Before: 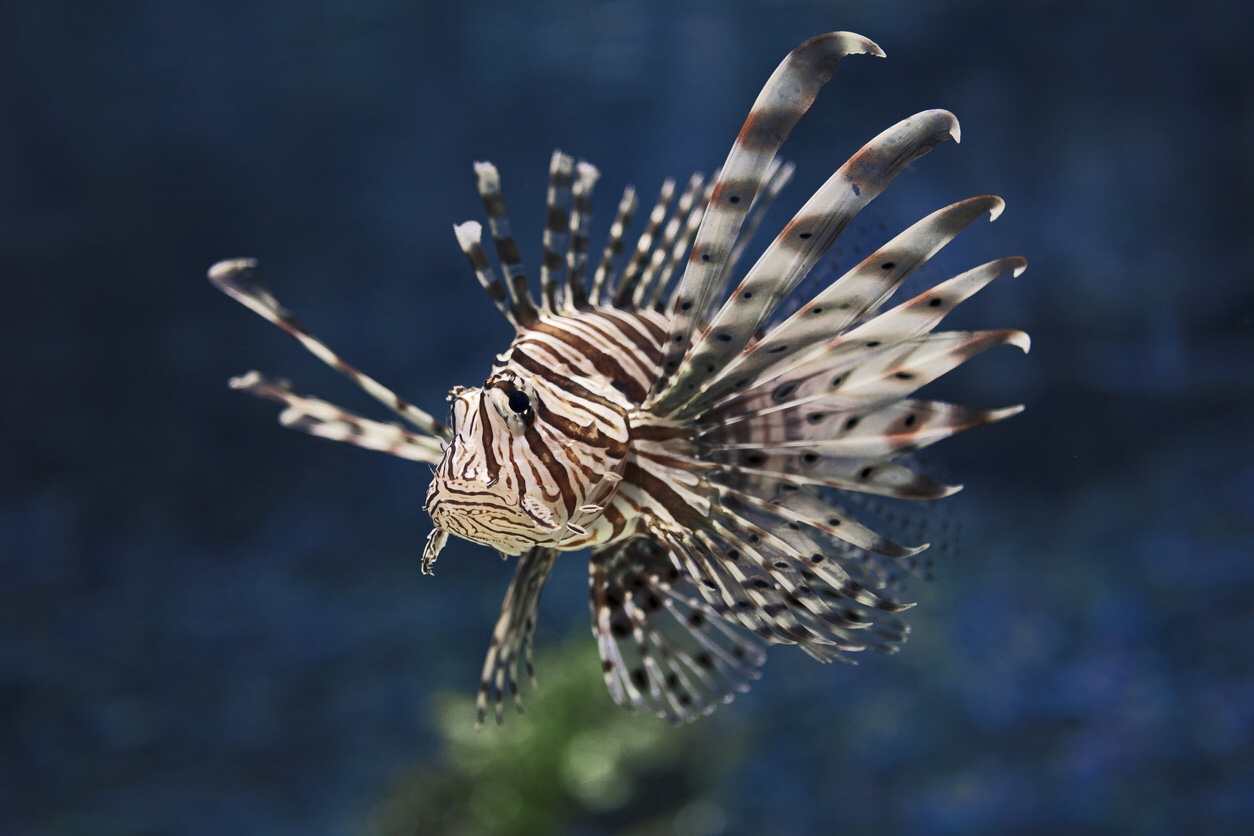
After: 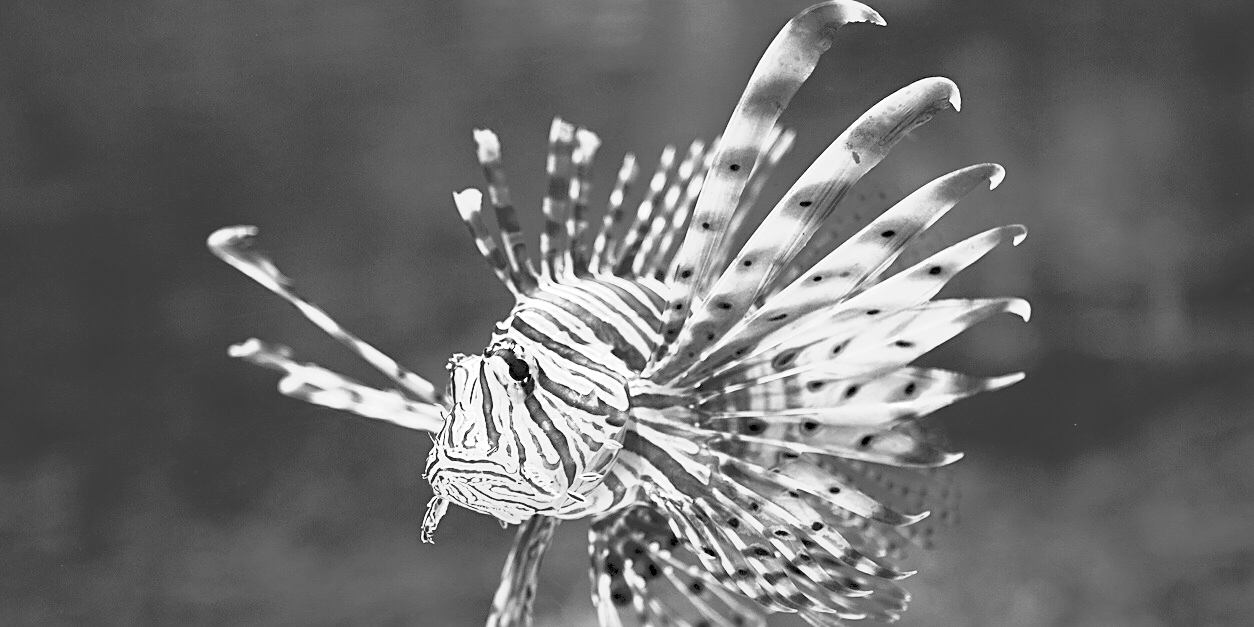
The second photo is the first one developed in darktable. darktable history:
white balance: emerald 1
contrast brightness saturation: contrast 0.04, saturation 0.16
sharpen: on, module defaults
tone curve: curves: ch0 [(0, 0) (0.003, 0.195) (0.011, 0.161) (0.025, 0.21) (0.044, 0.24) (0.069, 0.254) (0.1, 0.283) (0.136, 0.347) (0.177, 0.412) (0.224, 0.455) (0.277, 0.531) (0.335, 0.606) (0.399, 0.679) (0.468, 0.748) (0.543, 0.814) (0.623, 0.876) (0.709, 0.927) (0.801, 0.949) (0.898, 0.962) (1, 1)], preserve colors none
color zones: curves: ch0 [(0.004, 0.588) (0.116, 0.636) (0.259, 0.476) (0.423, 0.464) (0.75, 0.5)]; ch1 [(0, 0) (0.143, 0) (0.286, 0) (0.429, 0) (0.571, 0) (0.714, 0) (0.857, 0)]
crop: top 3.857%, bottom 21.132%
